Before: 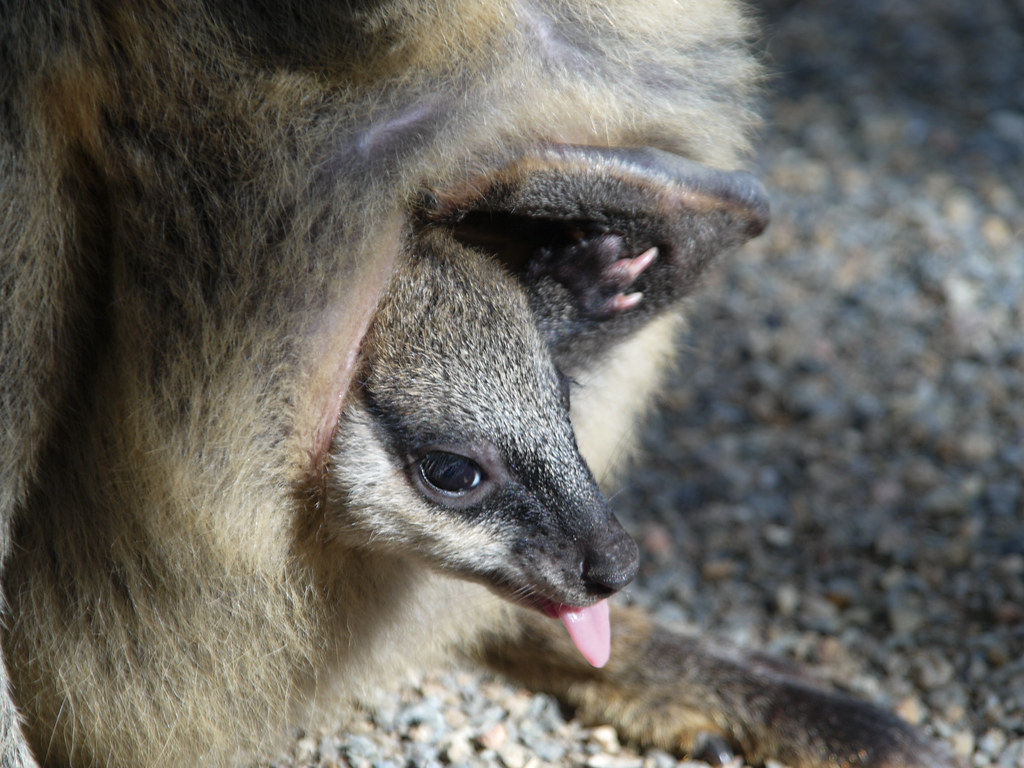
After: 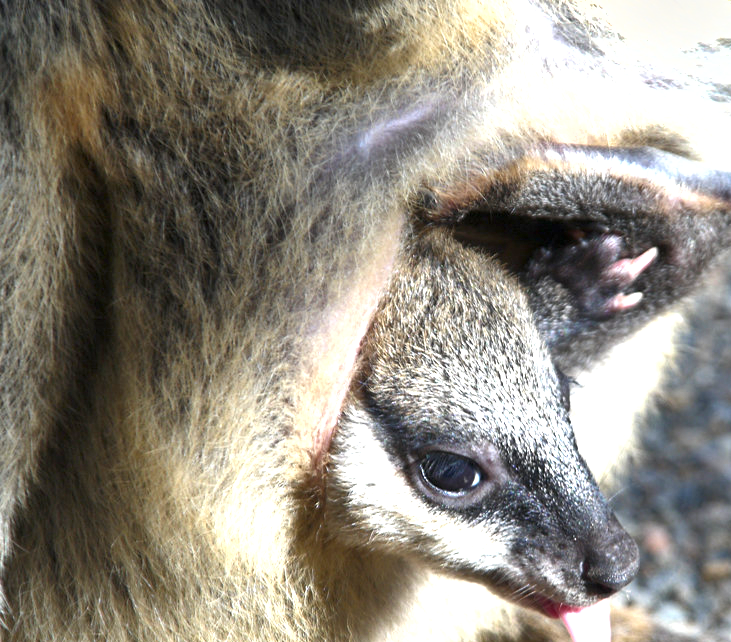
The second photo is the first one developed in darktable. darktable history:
shadows and highlights: highlights color adjustment 49.09%, low approximation 0.01, soften with gaussian
exposure: black level correction 0.001, exposure 1.398 EV, compensate exposure bias true, compensate highlight preservation false
crop: right 28.563%, bottom 16.296%
